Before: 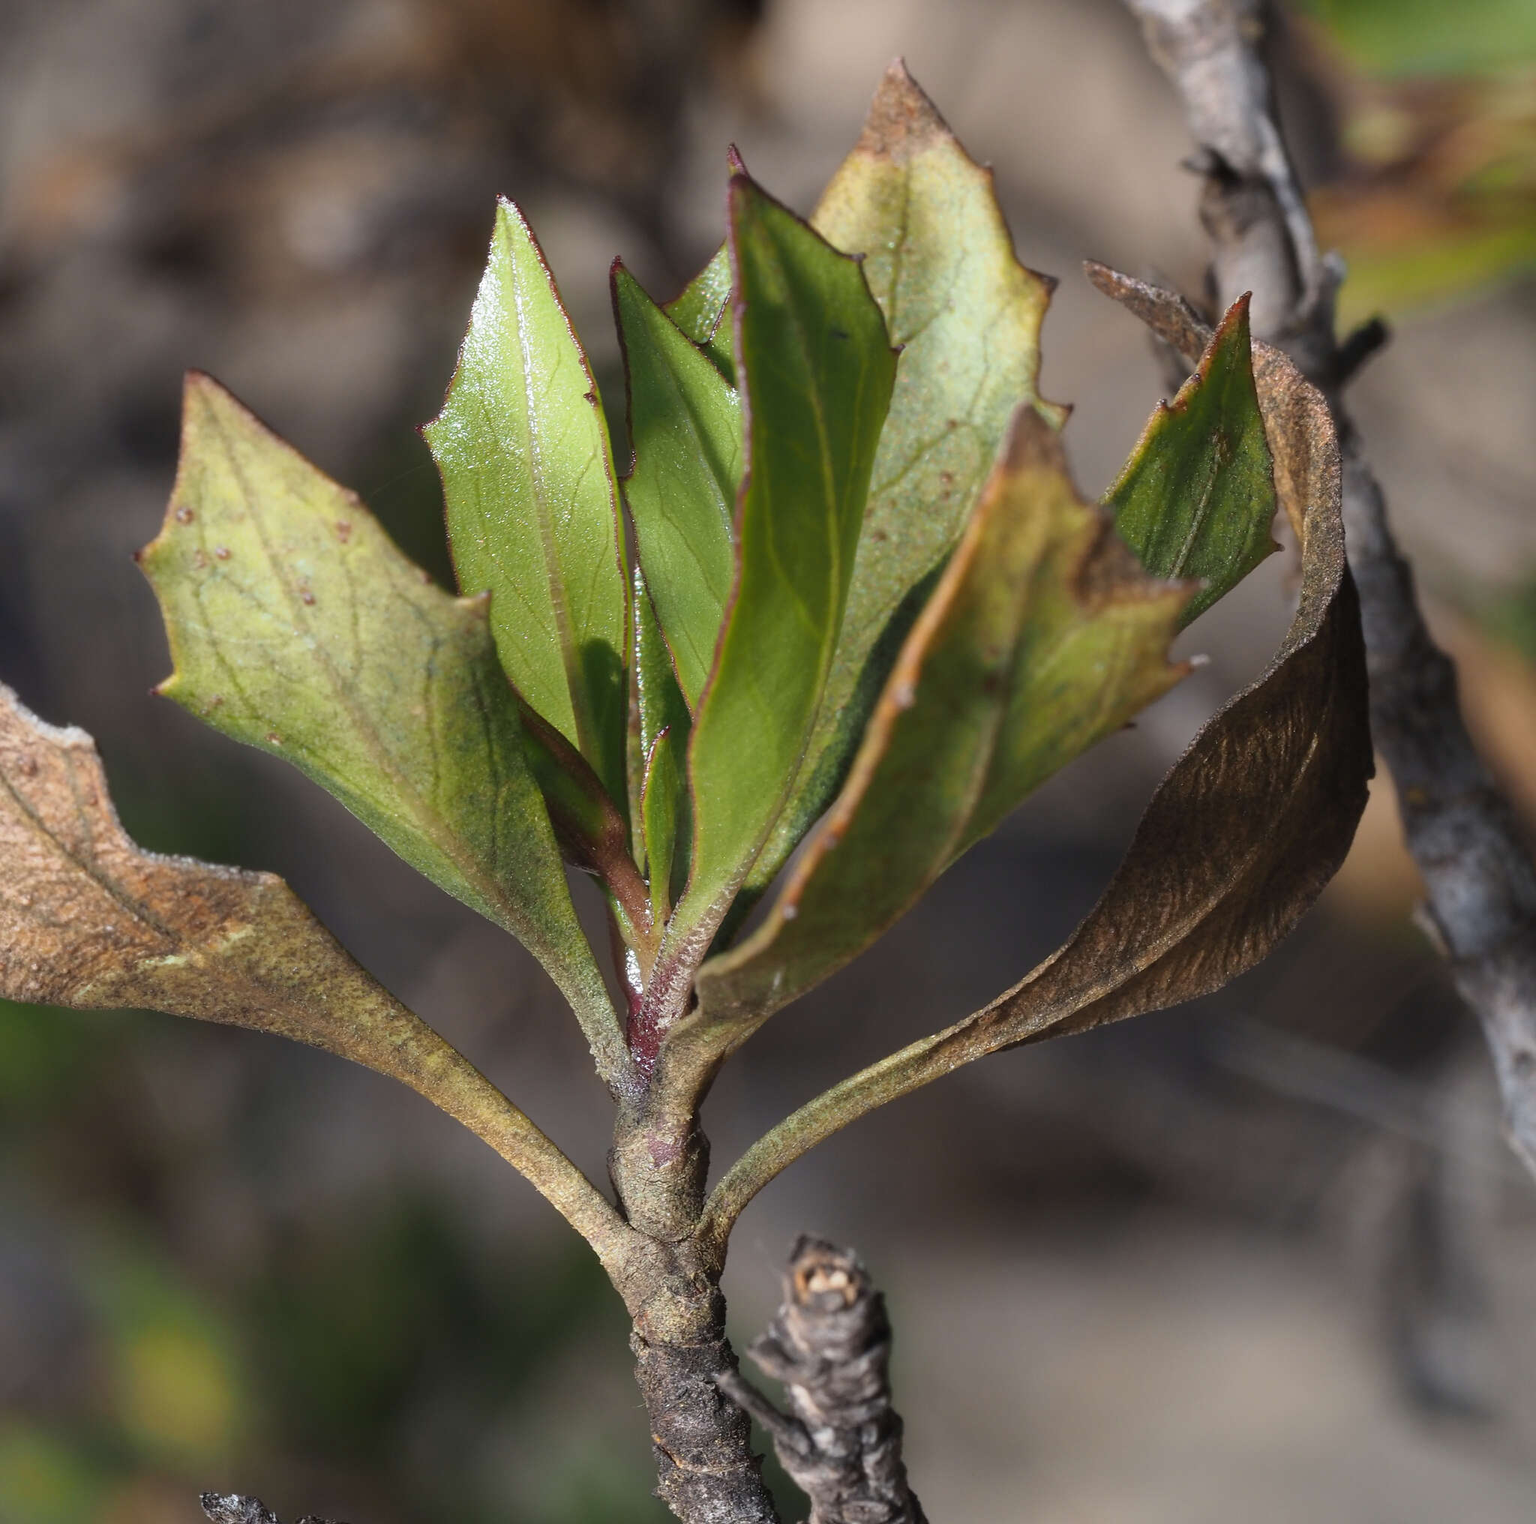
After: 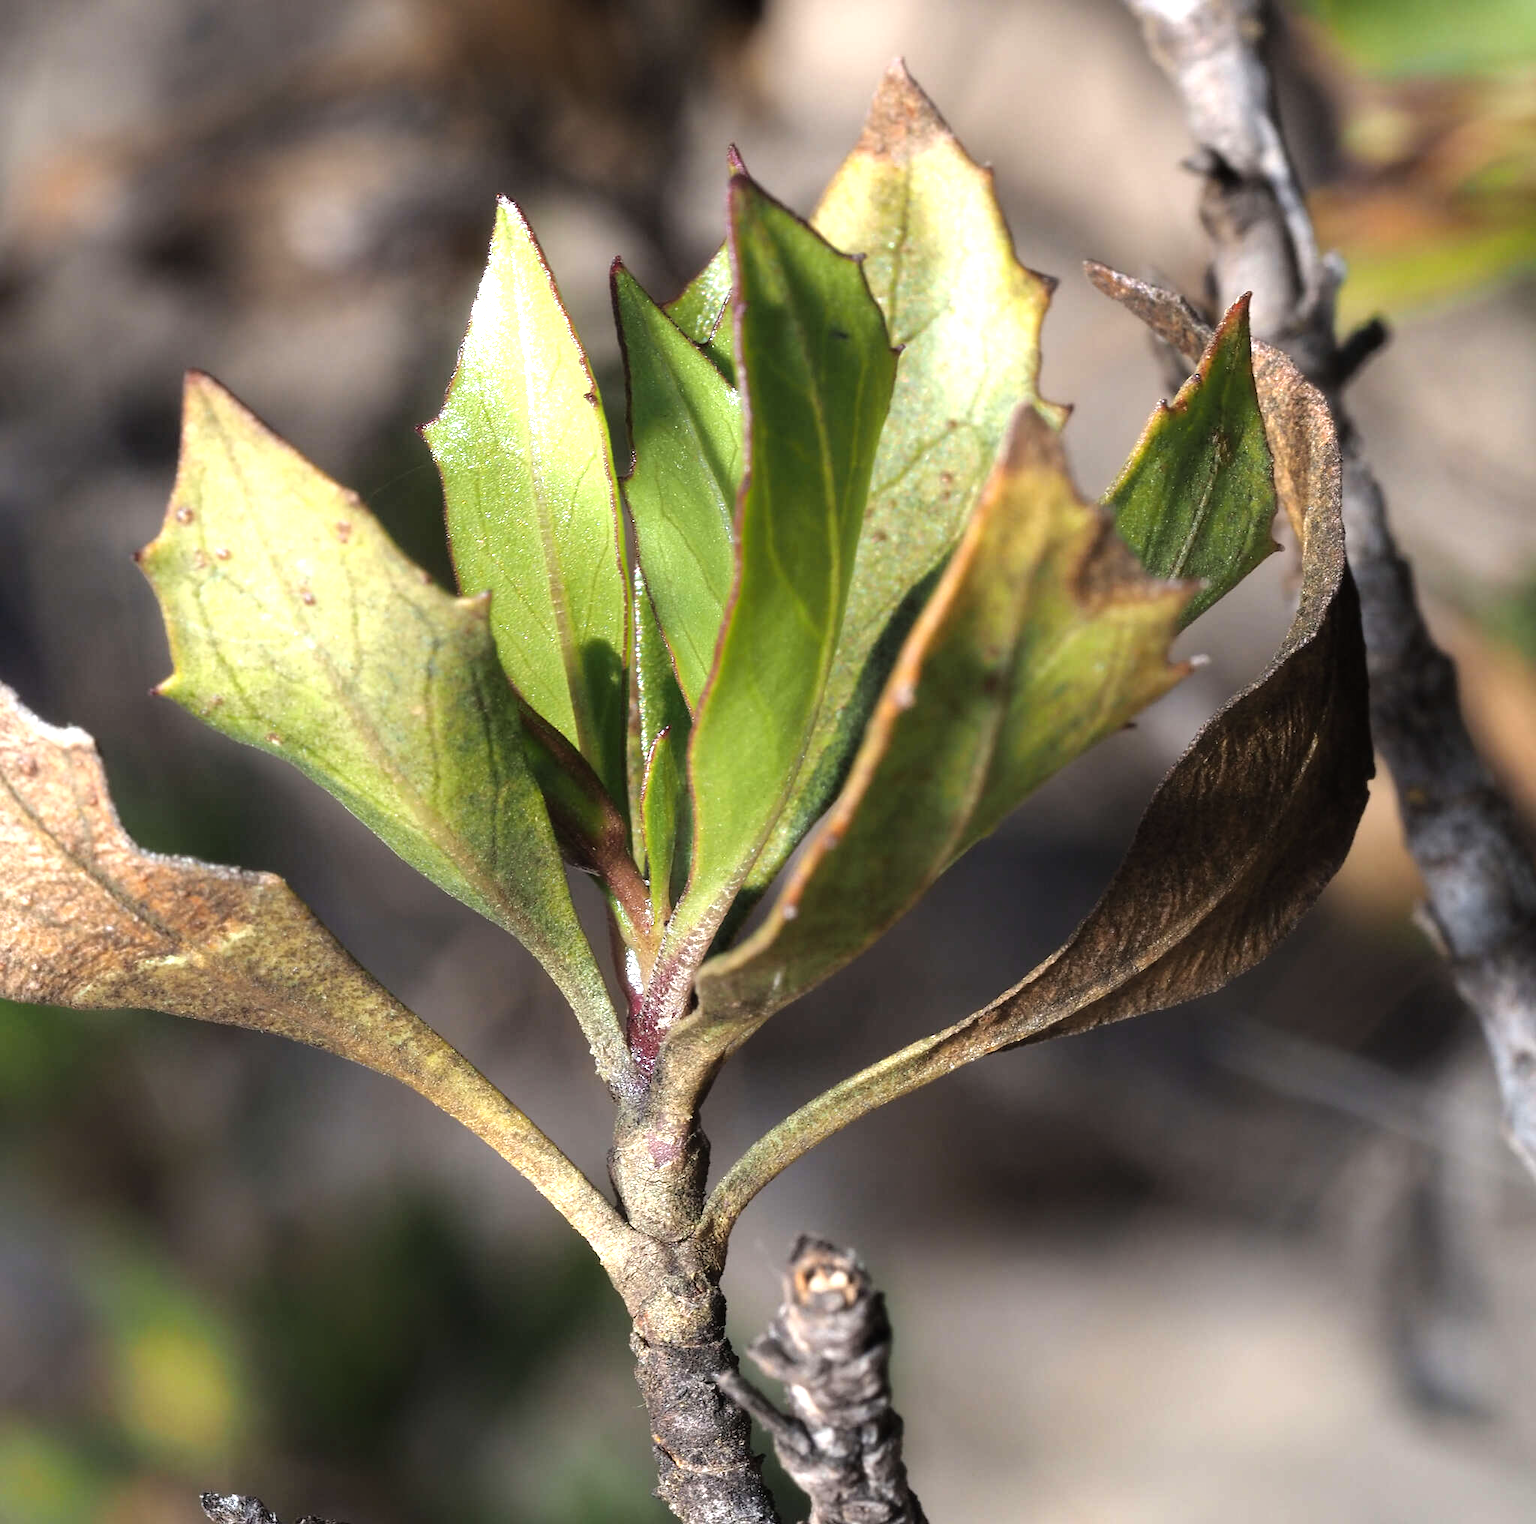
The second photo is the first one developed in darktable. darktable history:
tone equalizer: -8 EV -1.08 EV, -7 EV -1.03 EV, -6 EV -0.886 EV, -5 EV -0.551 EV, -3 EV 0.545 EV, -2 EV 0.879 EV, -1 EV 0.992 EV, +0 EV 1.05 EV
